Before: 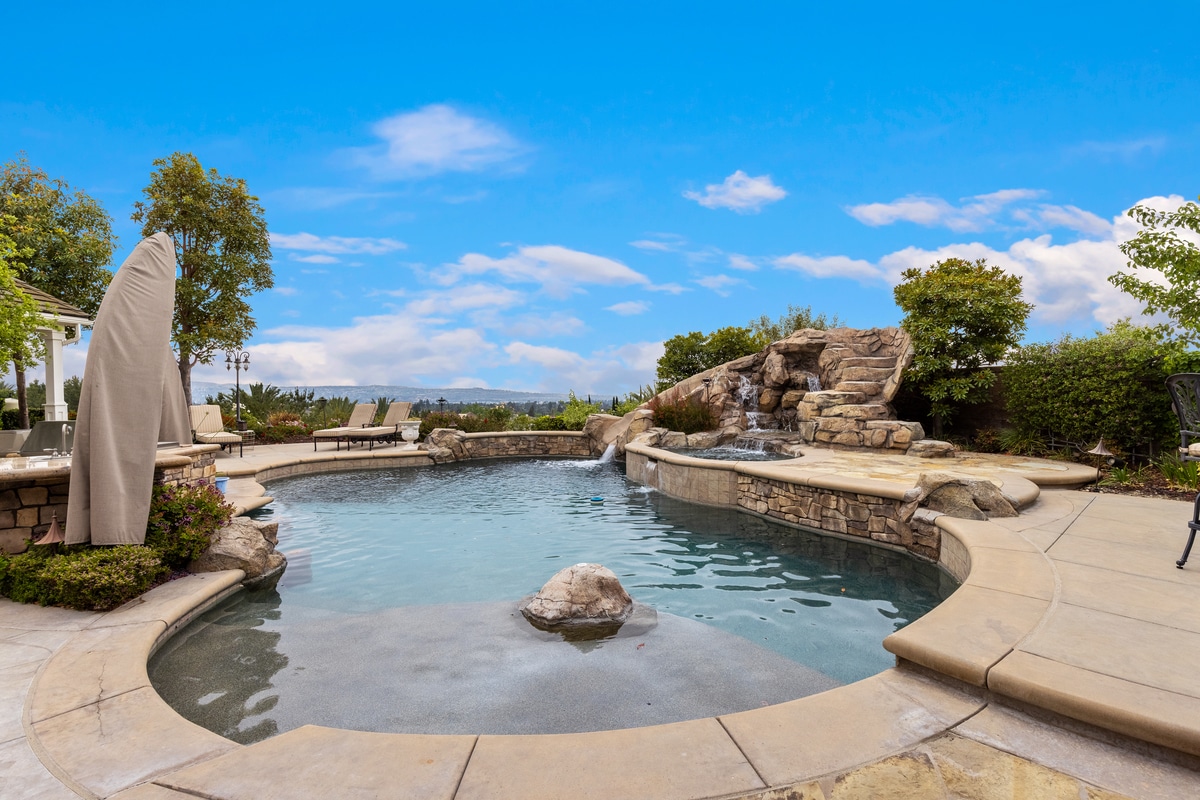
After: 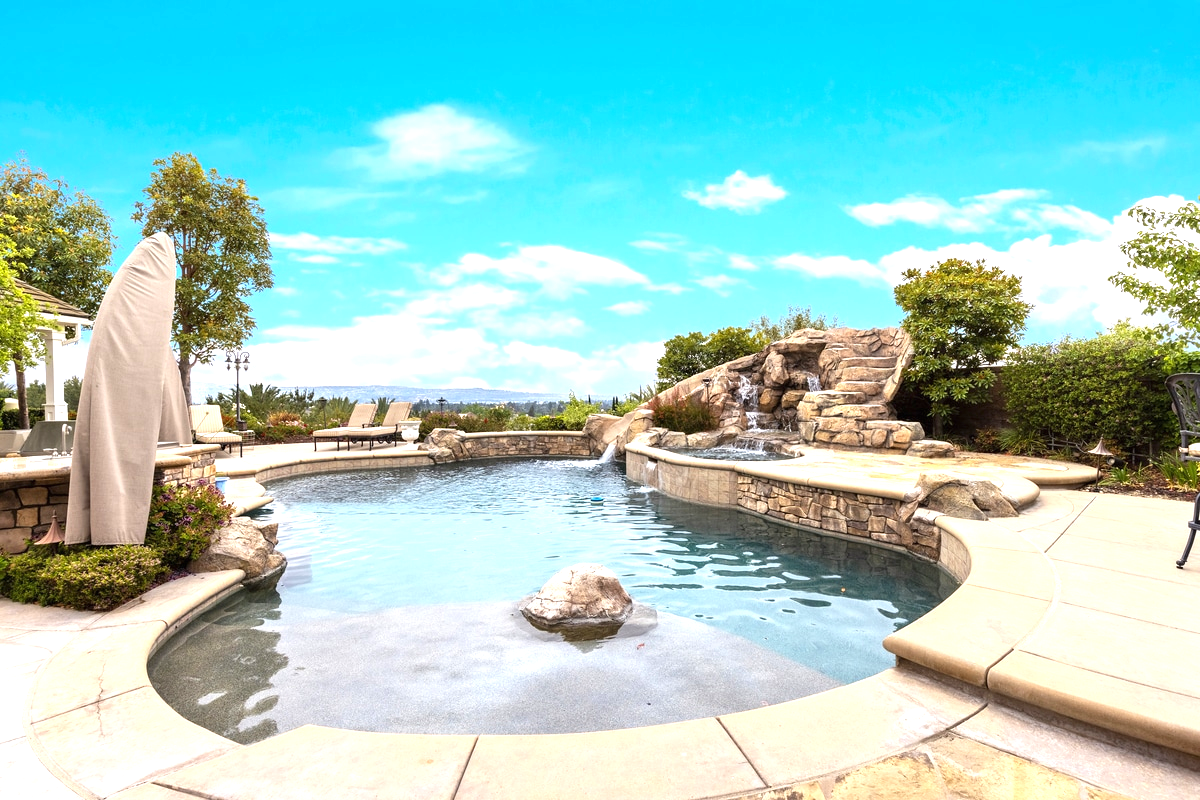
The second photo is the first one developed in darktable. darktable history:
exposure: black level correction 0, exposure 1.107 EV, compensate highlight preservation false
tone equalizer: on, module defaults
